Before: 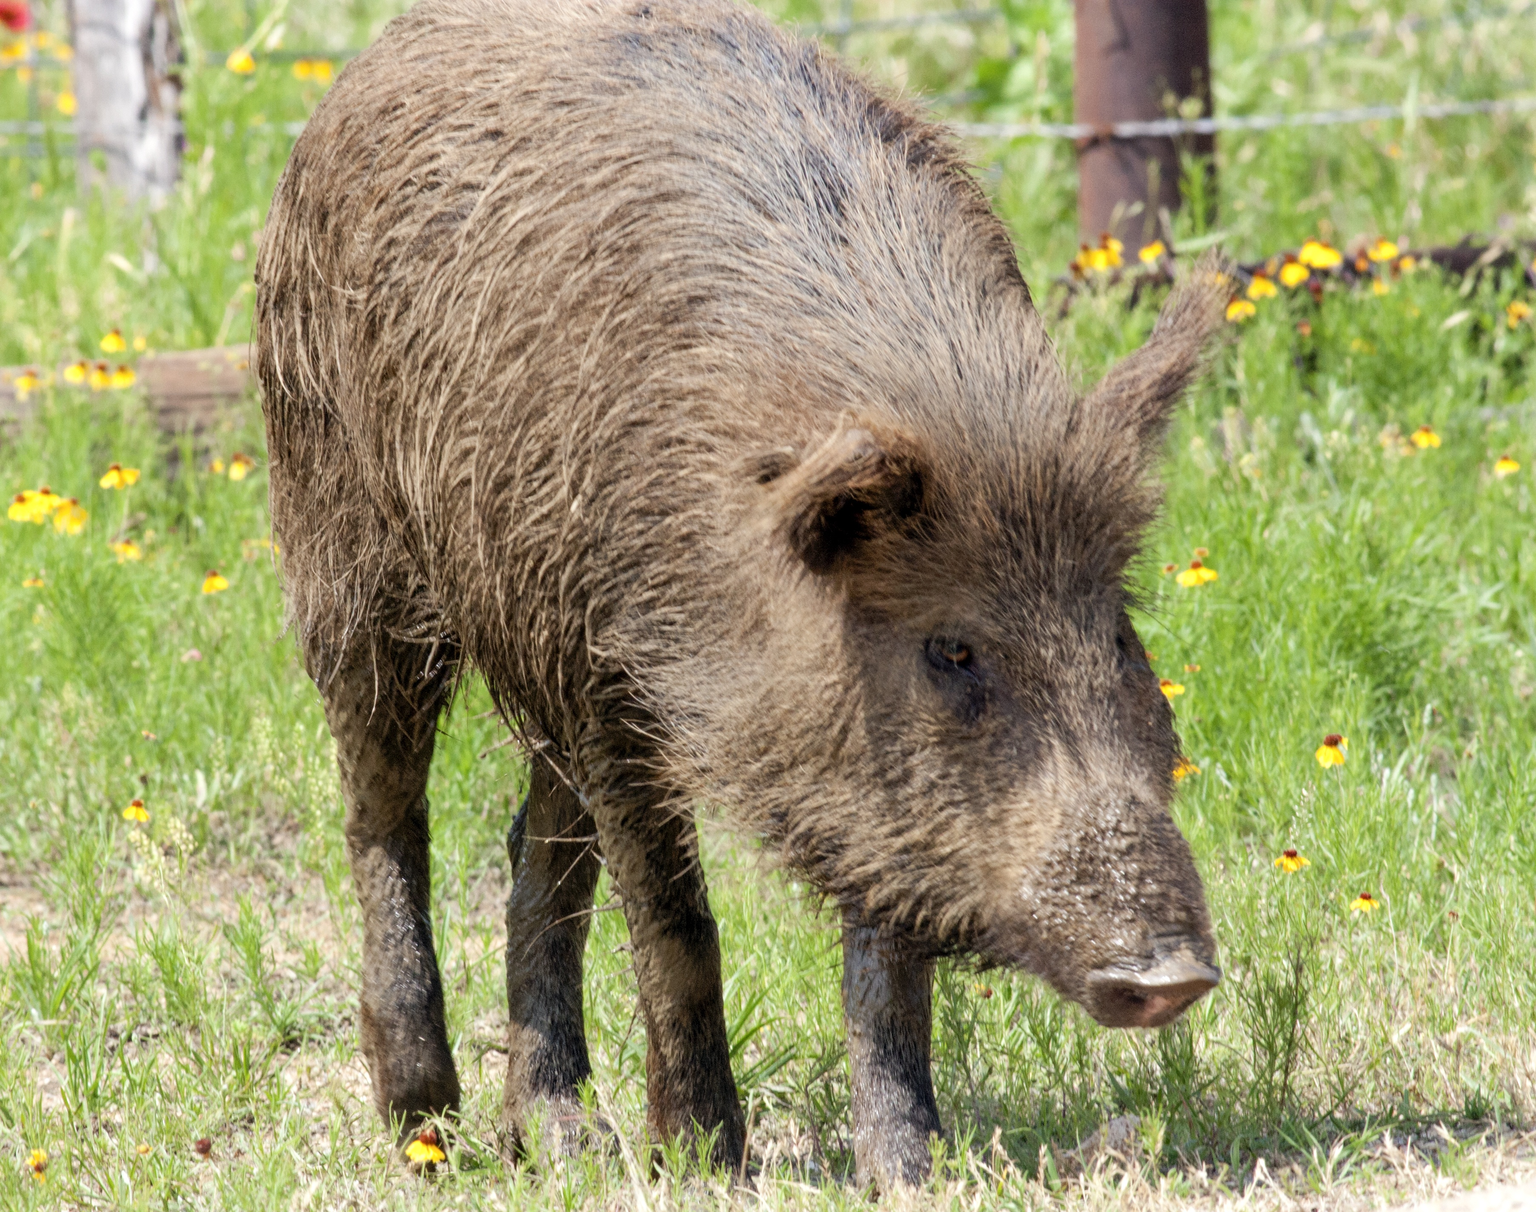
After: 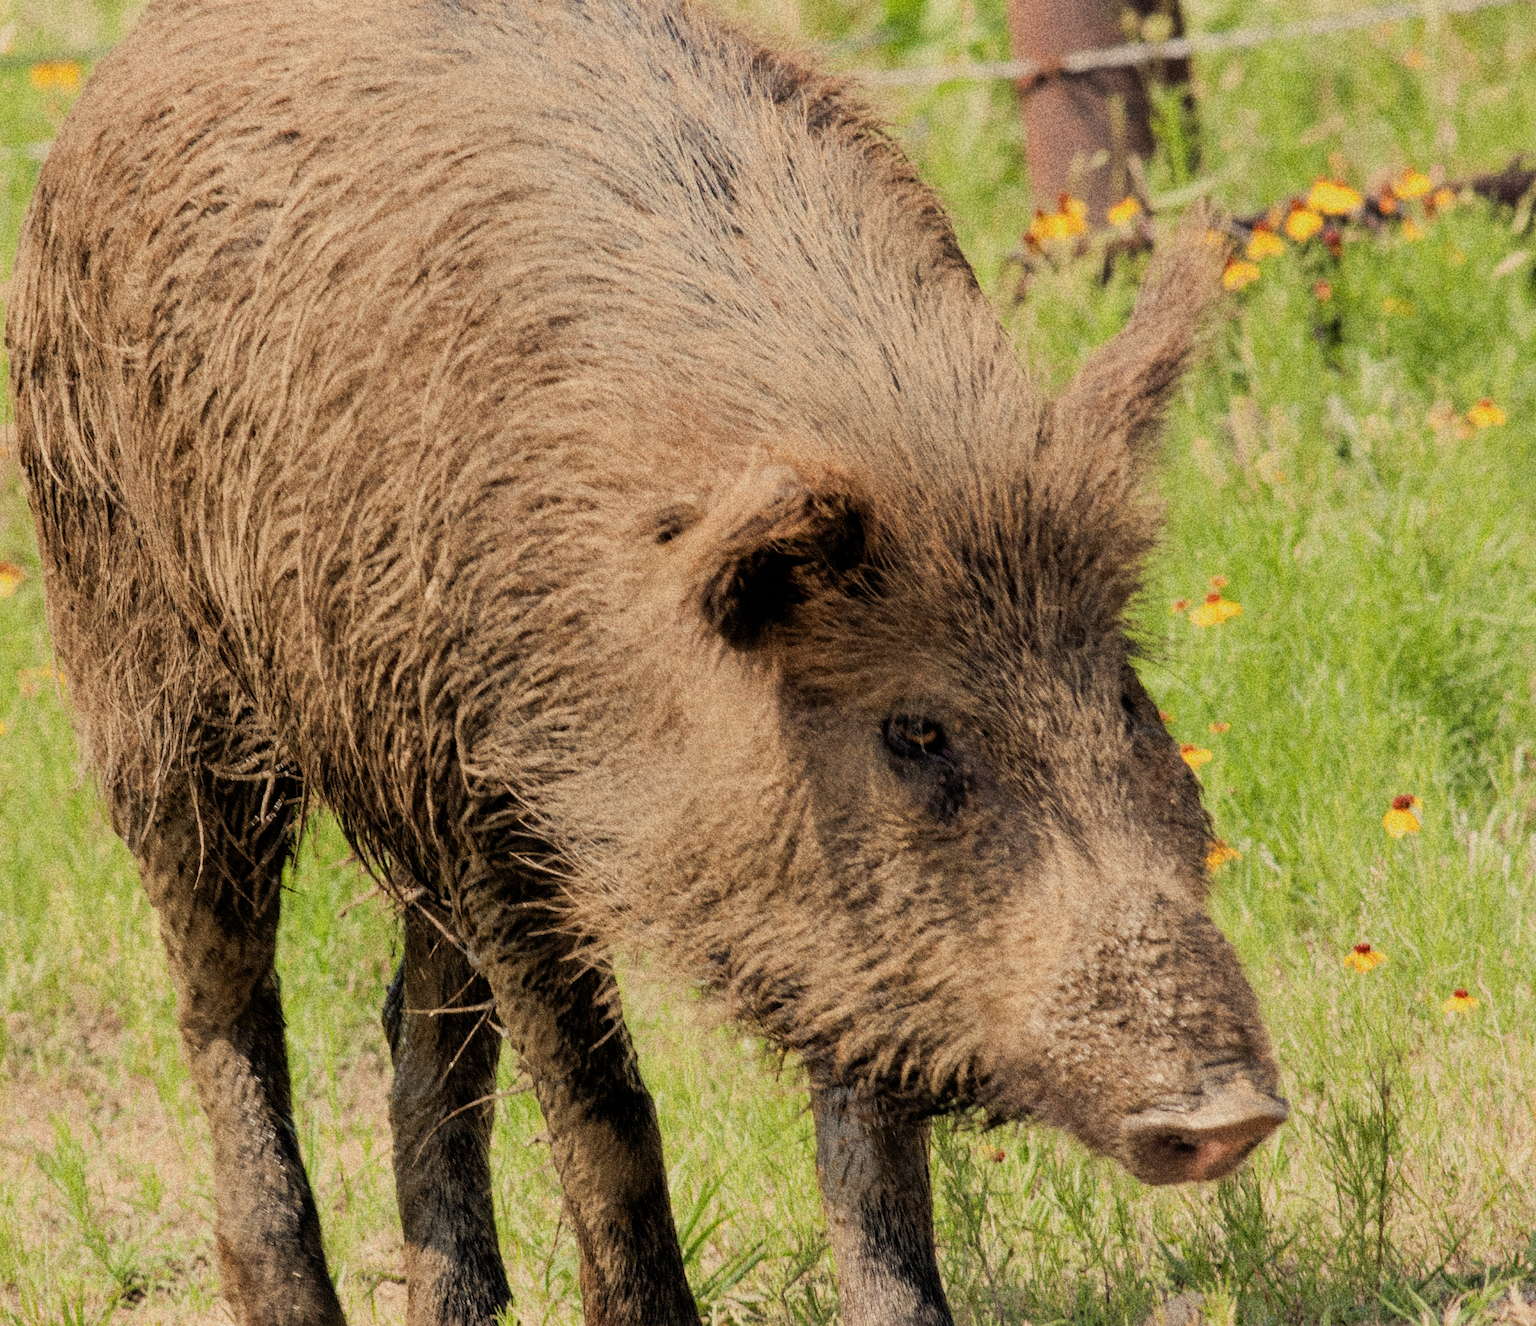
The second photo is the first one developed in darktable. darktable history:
grain: coarseness 10.62 ISO, strength 55.56%
white balance: red 1.123, blue 0.83
crop: left 16.768%, top 8.653%, right 8.362%, bottom 12.485%
rotate and perspective: rotation -4.98°, automatic cropping off
filmic rgb: black relative exposure -7.32 EV, white relative exposure 5.09 EV, hardness 3.2
